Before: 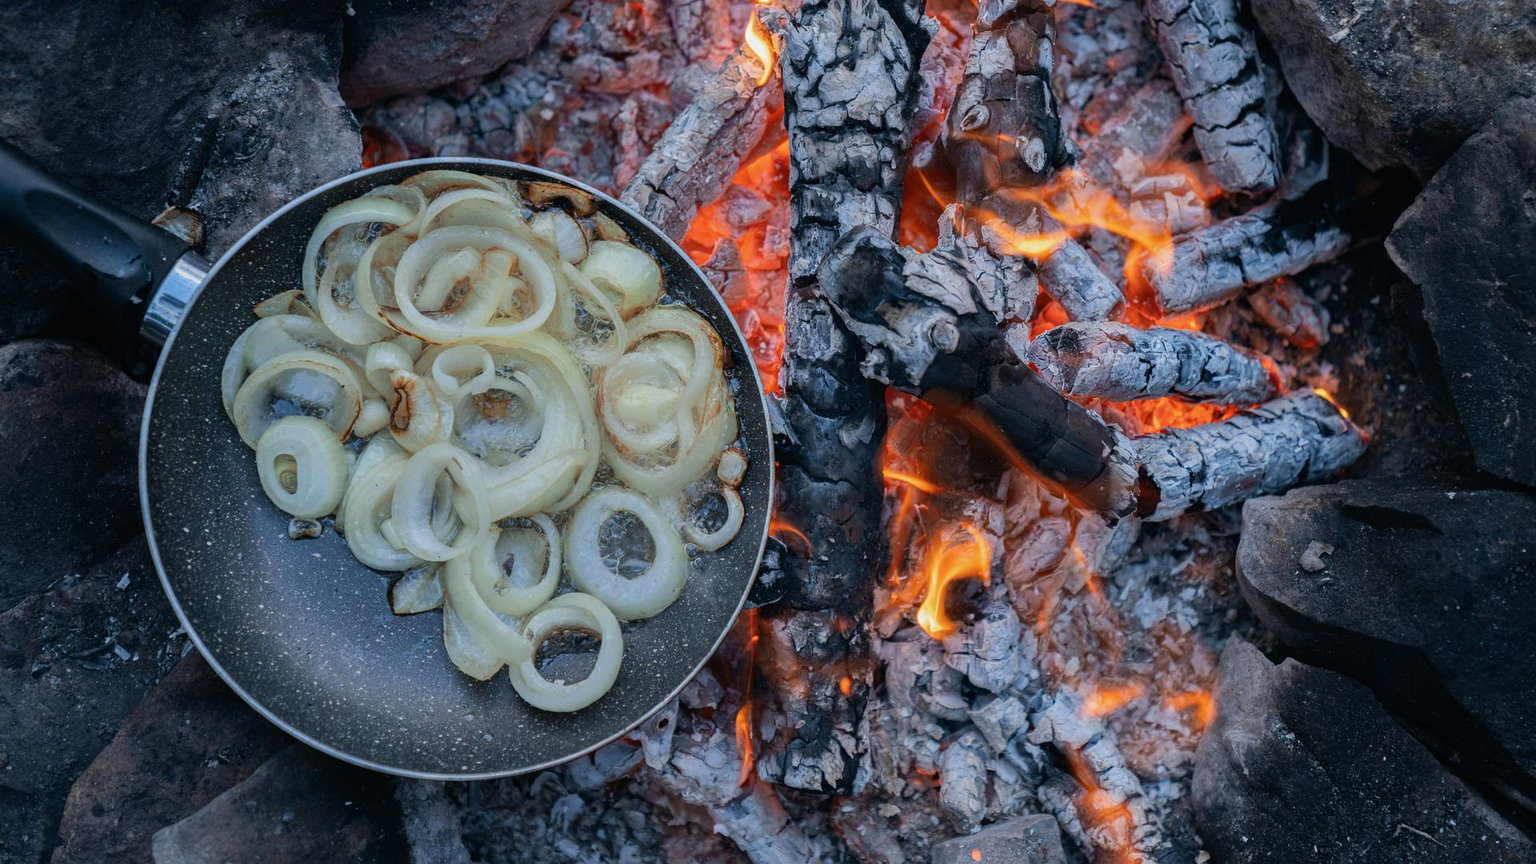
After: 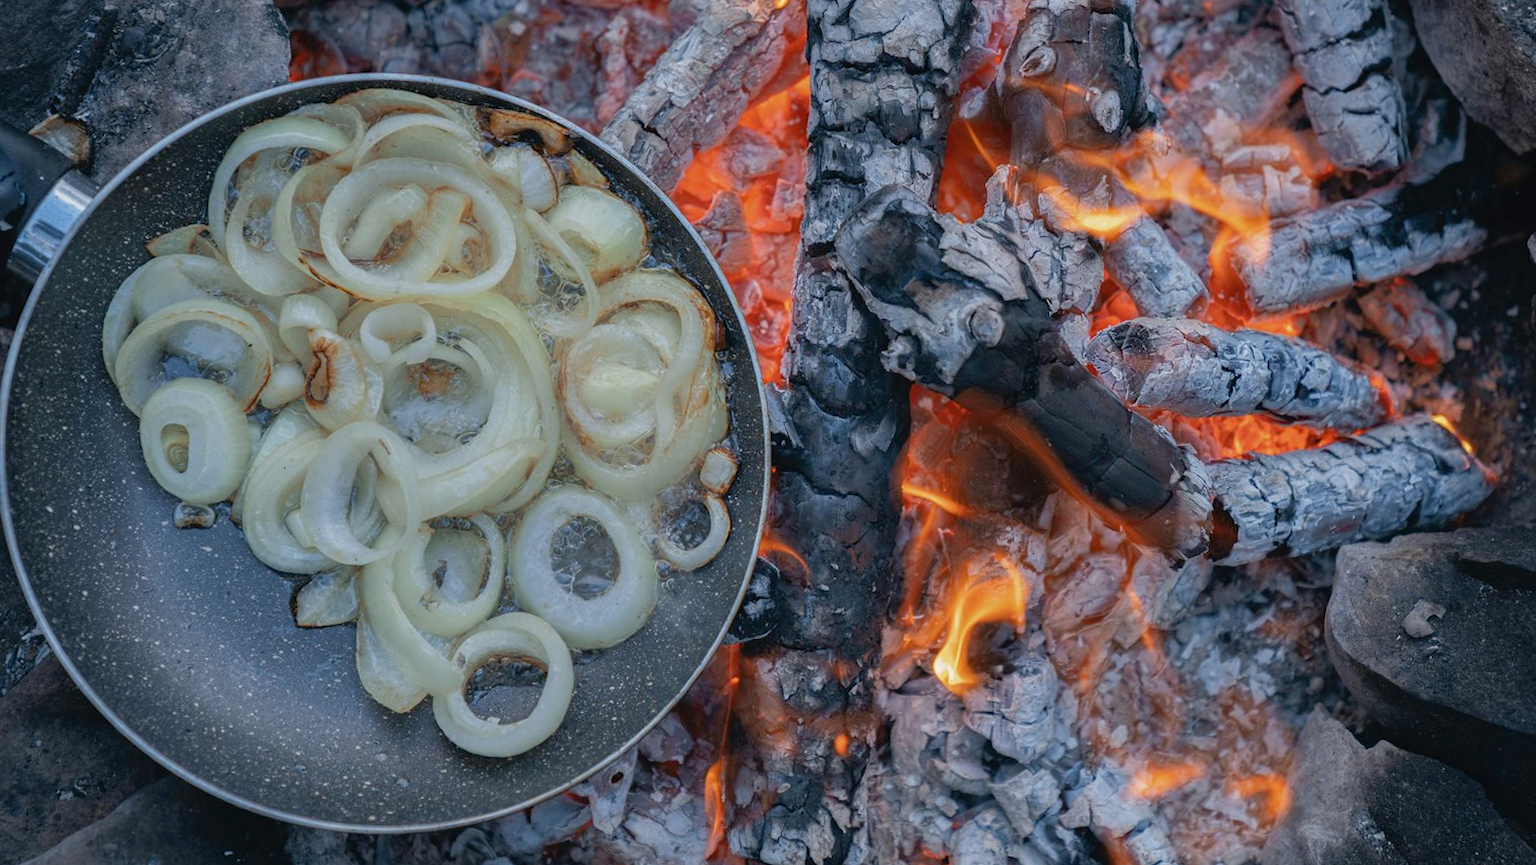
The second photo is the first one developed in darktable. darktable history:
crop and rotate: angle -3.23°, left 5.164%, top 5.227%, right 4.694%, bottom 4.525%
tone equalizer: -8 EV 0.229 EV, -7 EV 0.417 EV, -6 EV 0.41 EV, -5 EV 0.237 EV, -3 EV -0.265 EV, -2 EV -0.409 EV, -1 EV -0.407 EV, +0 EV -0.242 EV, edges refinement/feathering 500, mask exposure compensation -1.57 EV, preserve details no
exposure: black level correction 0.001, exposure 0.5 EV, compensate highlight preservation false
contrast brightness saturation: contrast -0.07, brightness -0.043, saturation -0.114
